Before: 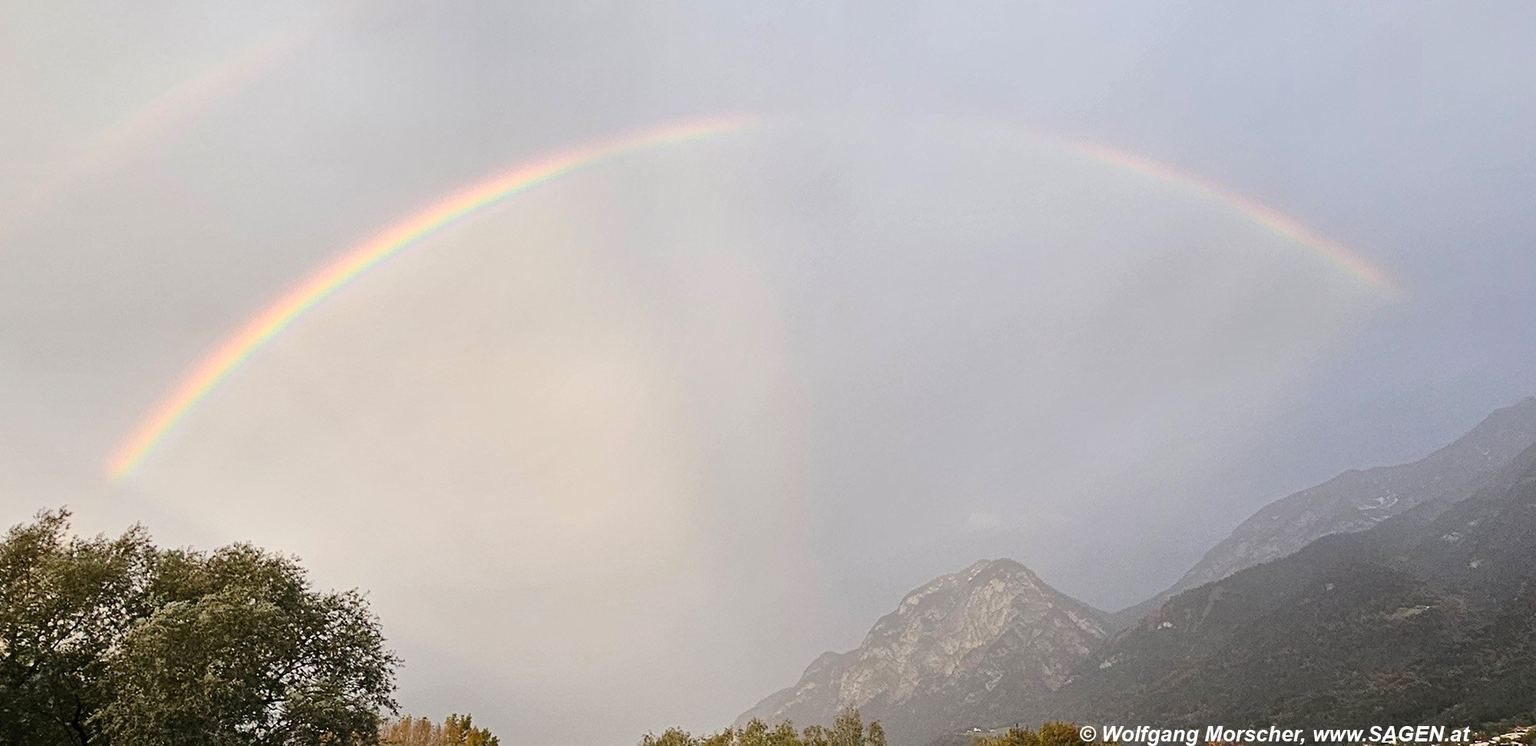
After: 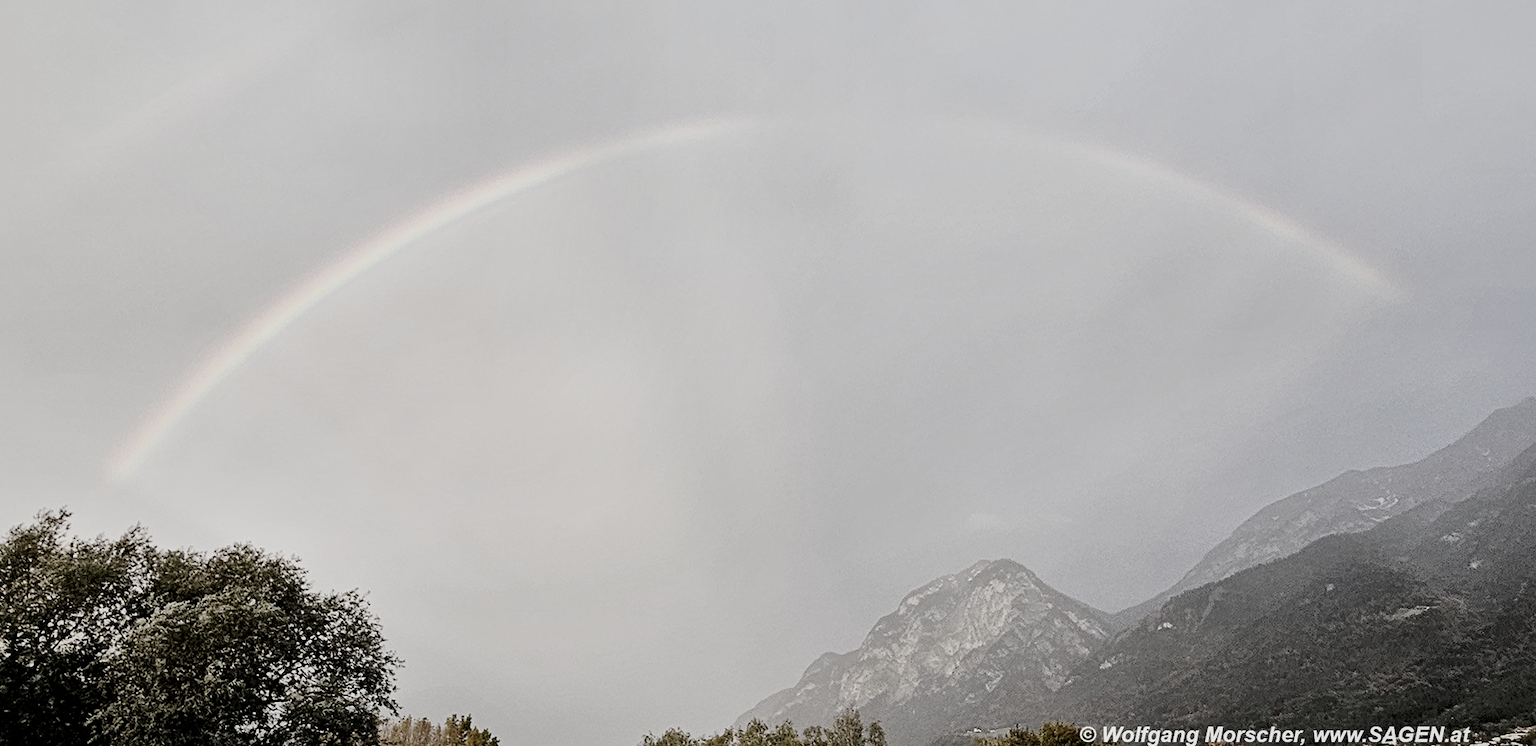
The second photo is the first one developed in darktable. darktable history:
local contrast: mode bilateral grid, contrast 26, coarseness 61, detail 151%, midtone range 0.2
filmic rgb: black relative exposure -5.13 EV, white relative exposure 3.98 EV, hardness 2.89, contrast 1.301, highlights saturation mix -30.1%, preserve chrominance no, color science v5 (2021), contrast in shadows safe, contrast in highlights safe
